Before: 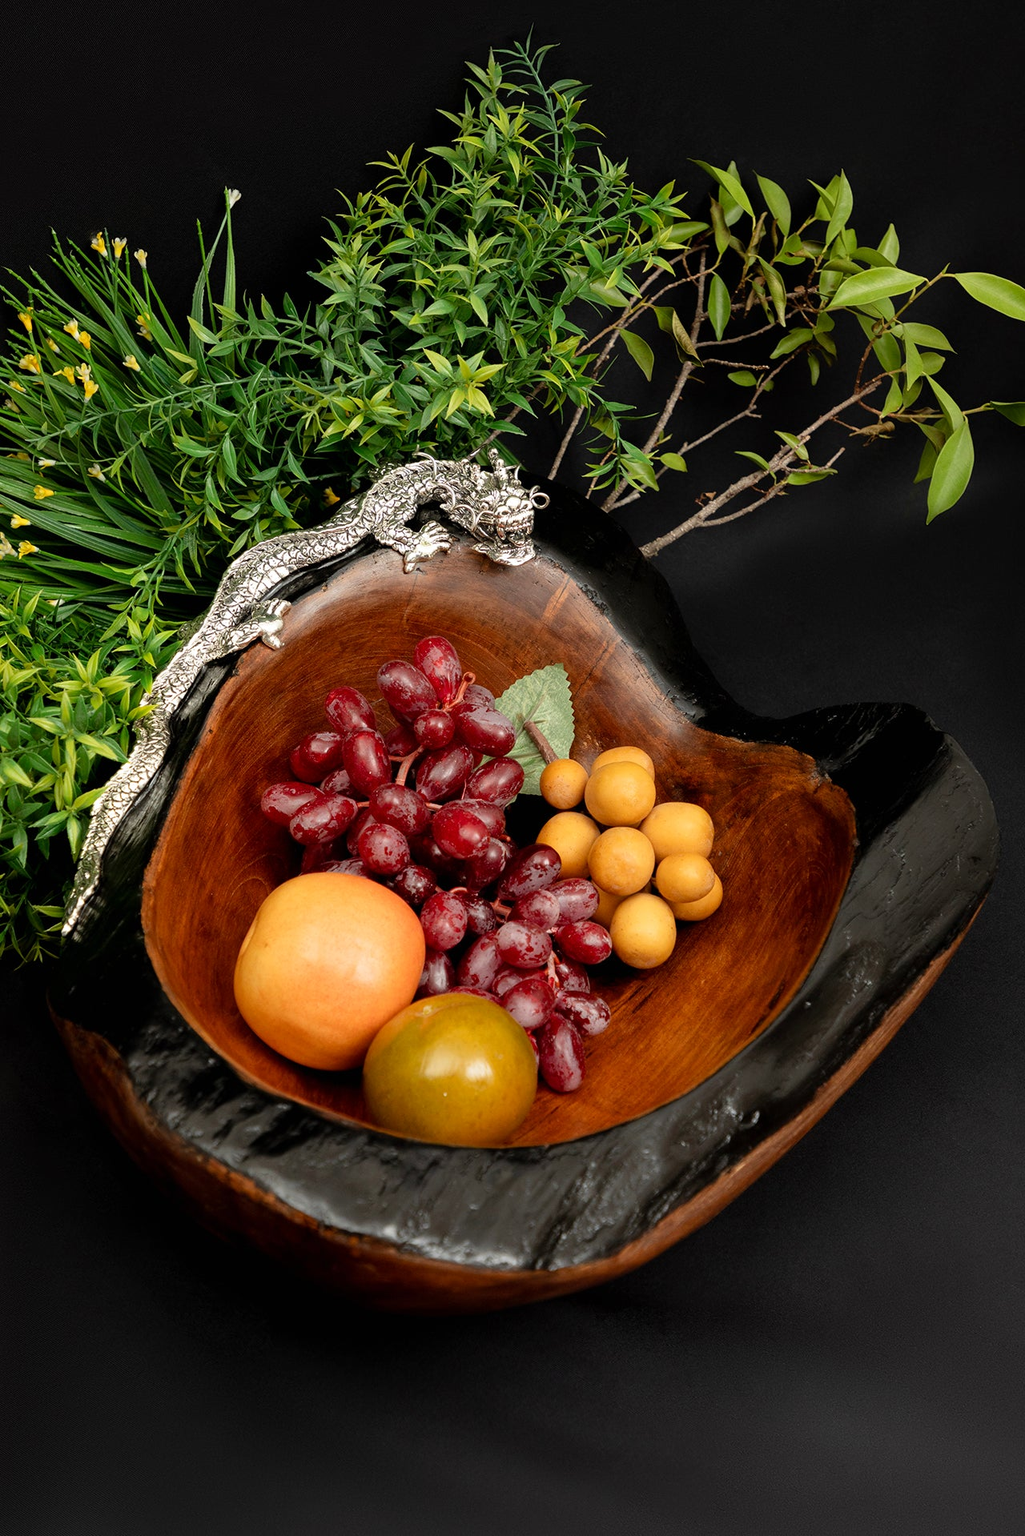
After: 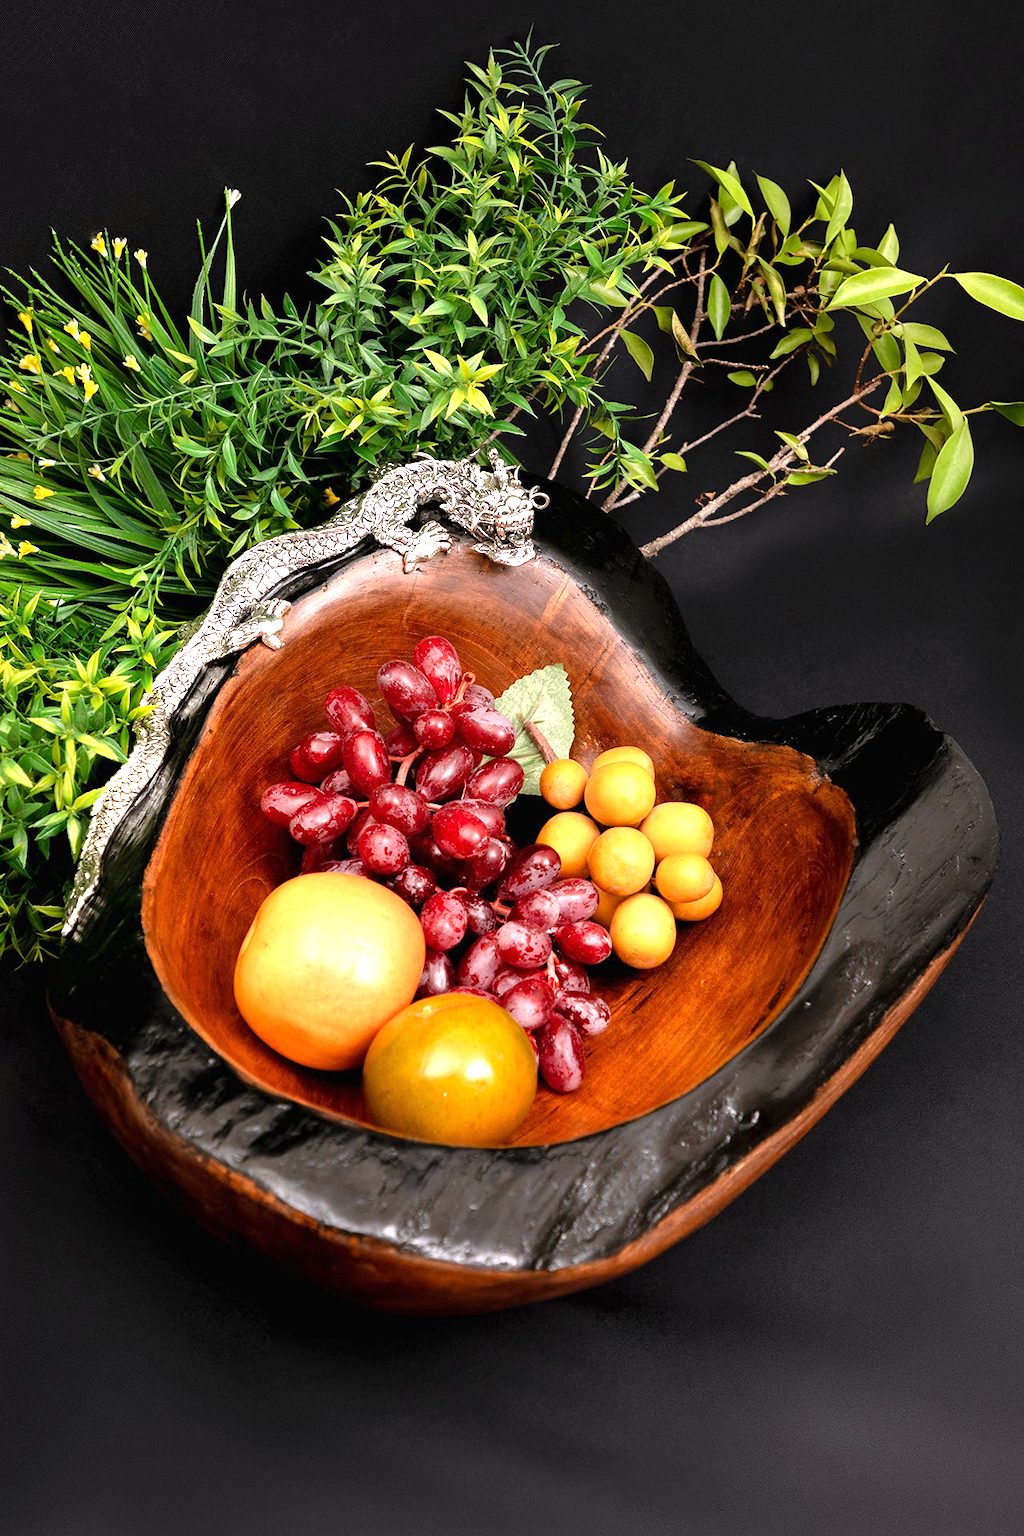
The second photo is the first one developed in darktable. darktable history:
white balance: red 1.05, blue 1.072
exposure: black level correction 0, exposure 1 EV, compensate highlight preservation false
